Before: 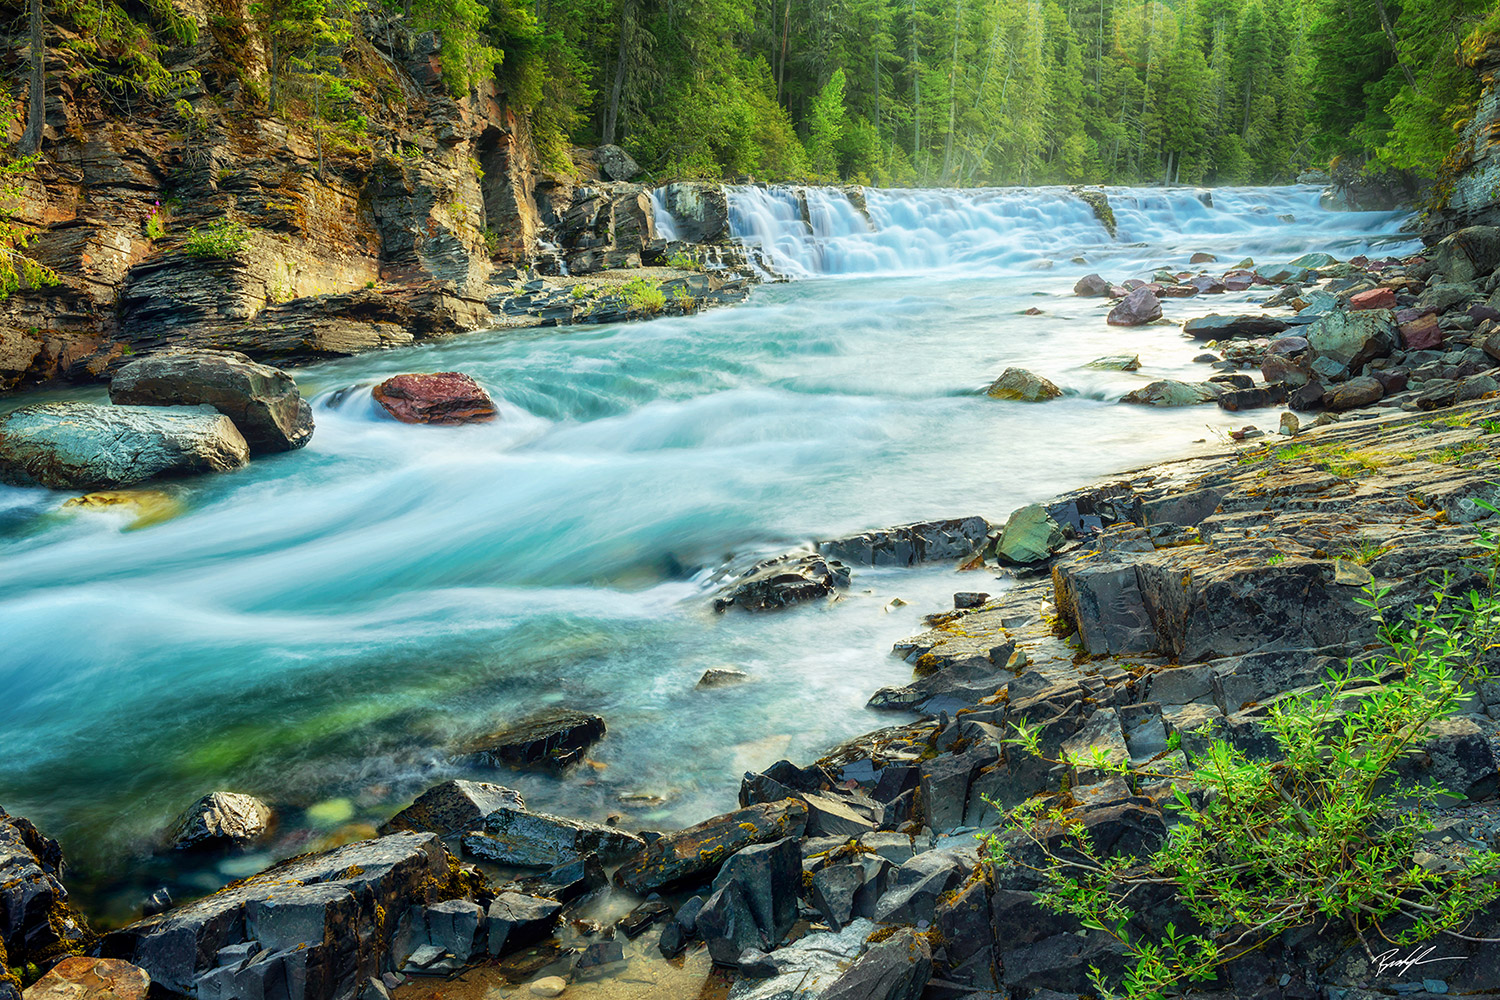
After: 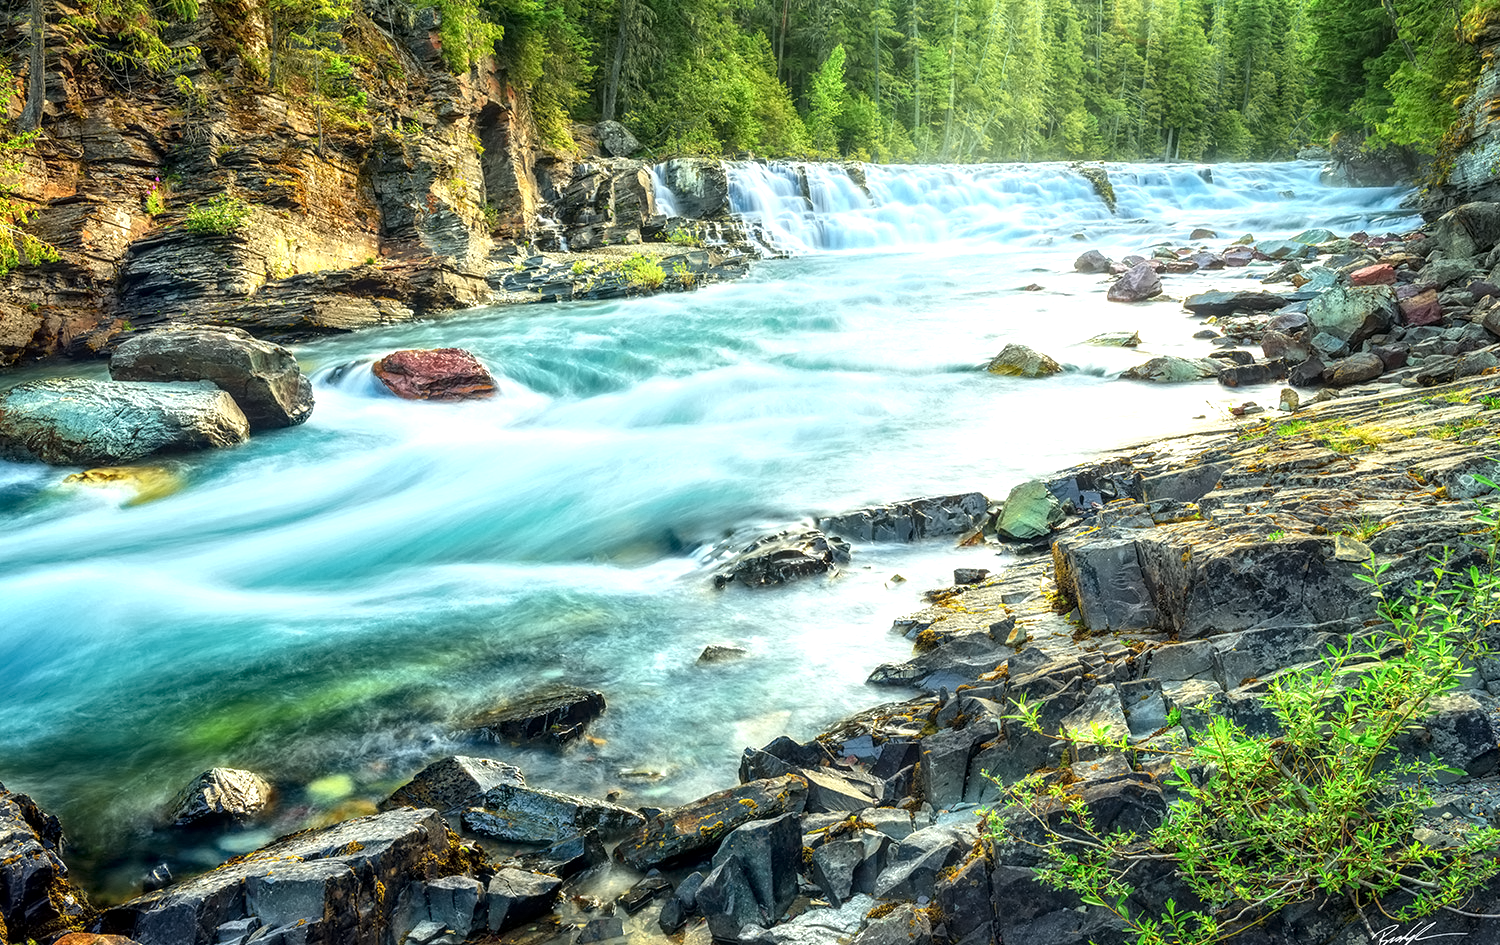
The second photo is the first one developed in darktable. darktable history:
exposure: exposure 0.6 EV, compensate highlight preservation false
contrast equalizer: y [[0.5 ×6], [0.5 ×6], [0.5 ×6], [0 ×6], [0, 0.039, 0.251, 0.29, 0.293, 0.292]]
crop and rotate: top 2.479%, bottom 3.018%
local contrast: on, module defaults
